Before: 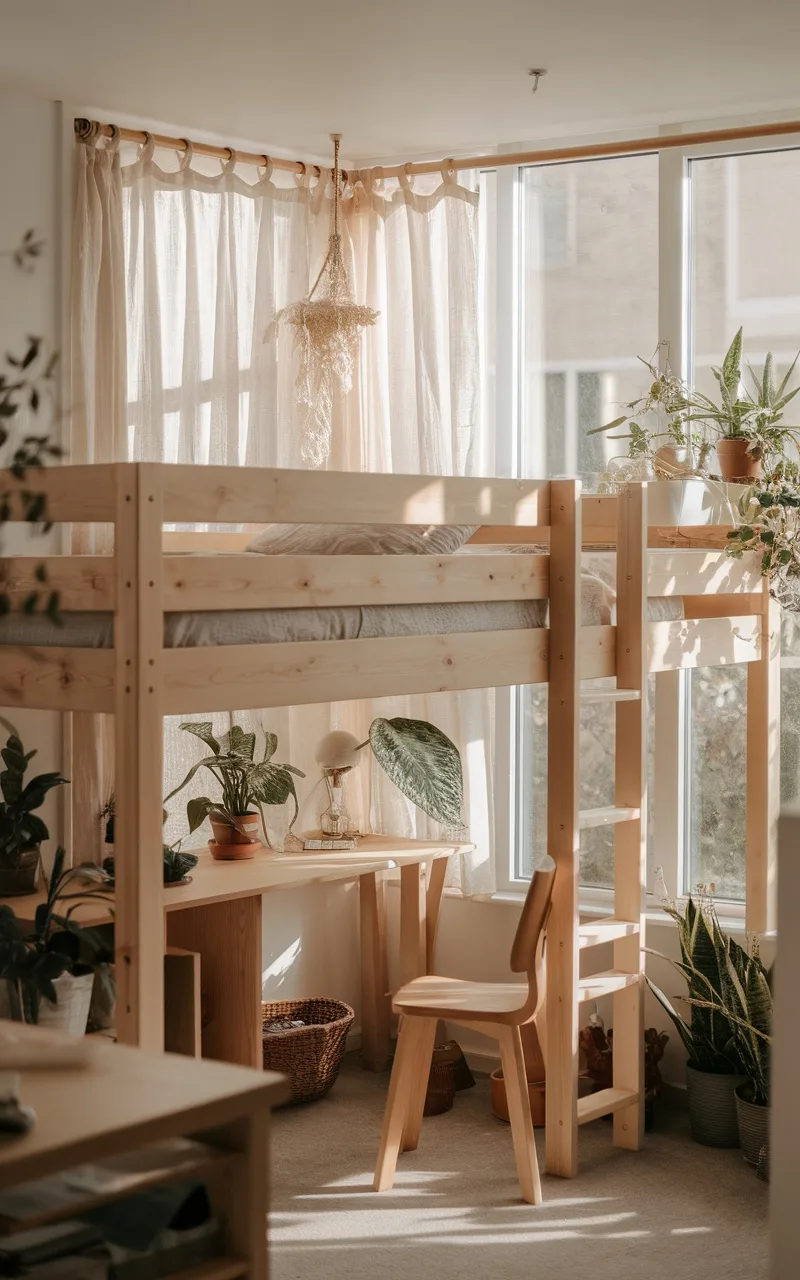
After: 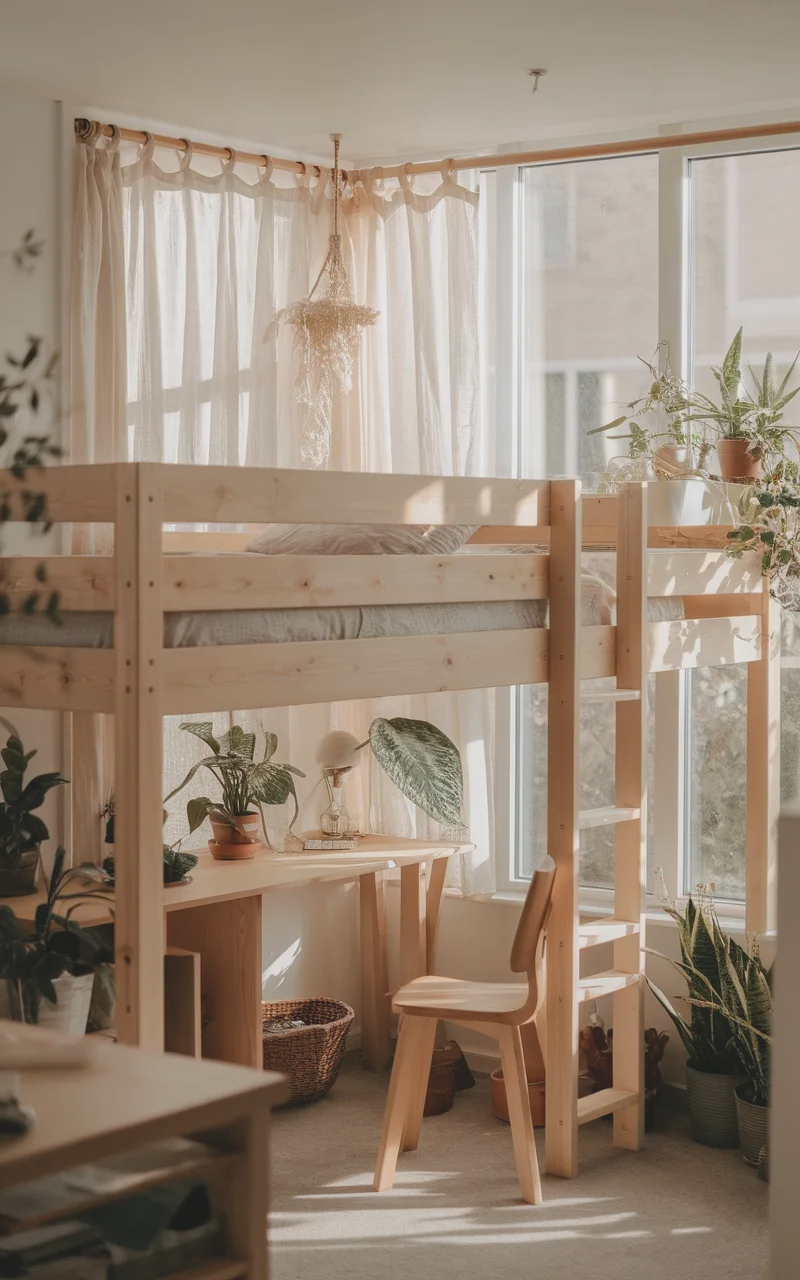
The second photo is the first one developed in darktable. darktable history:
contrast brightness saturation: contrast -0.169, brightness 0.046, saturation -0.123
